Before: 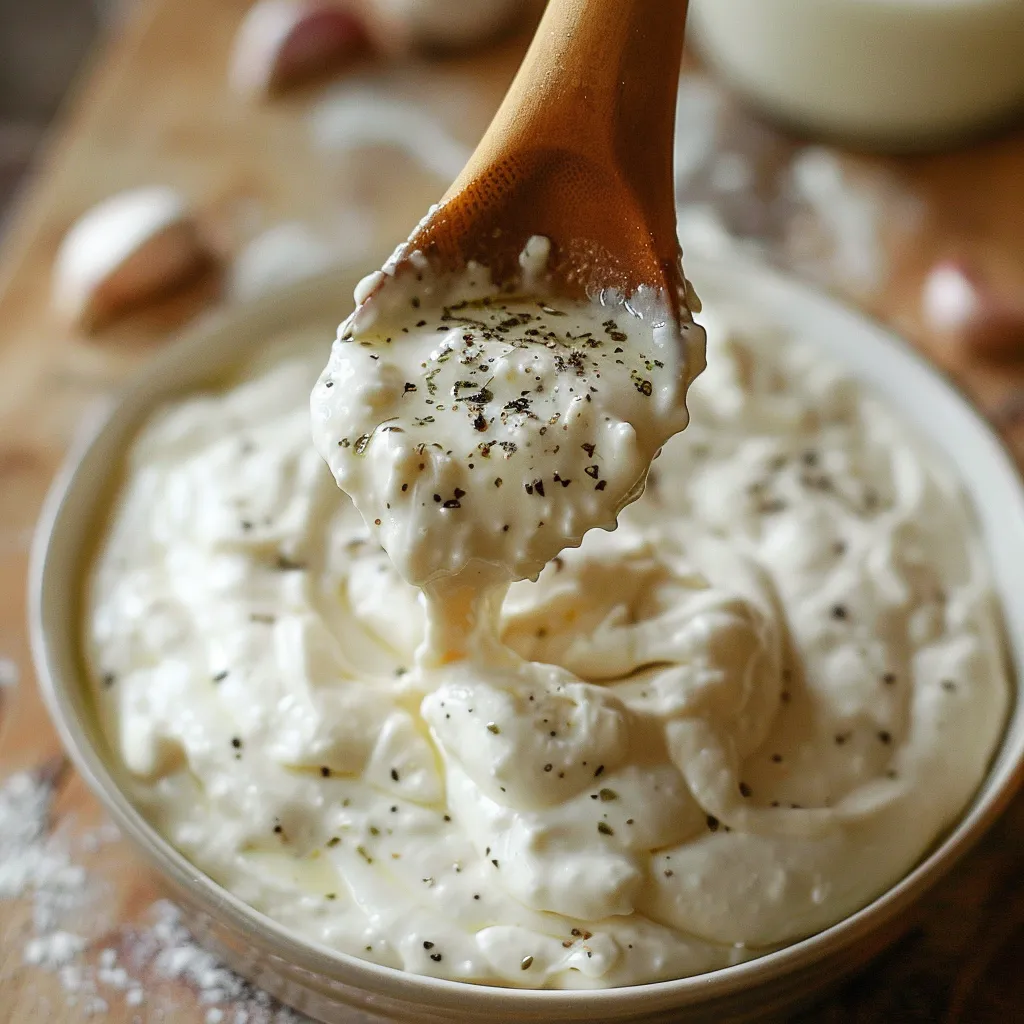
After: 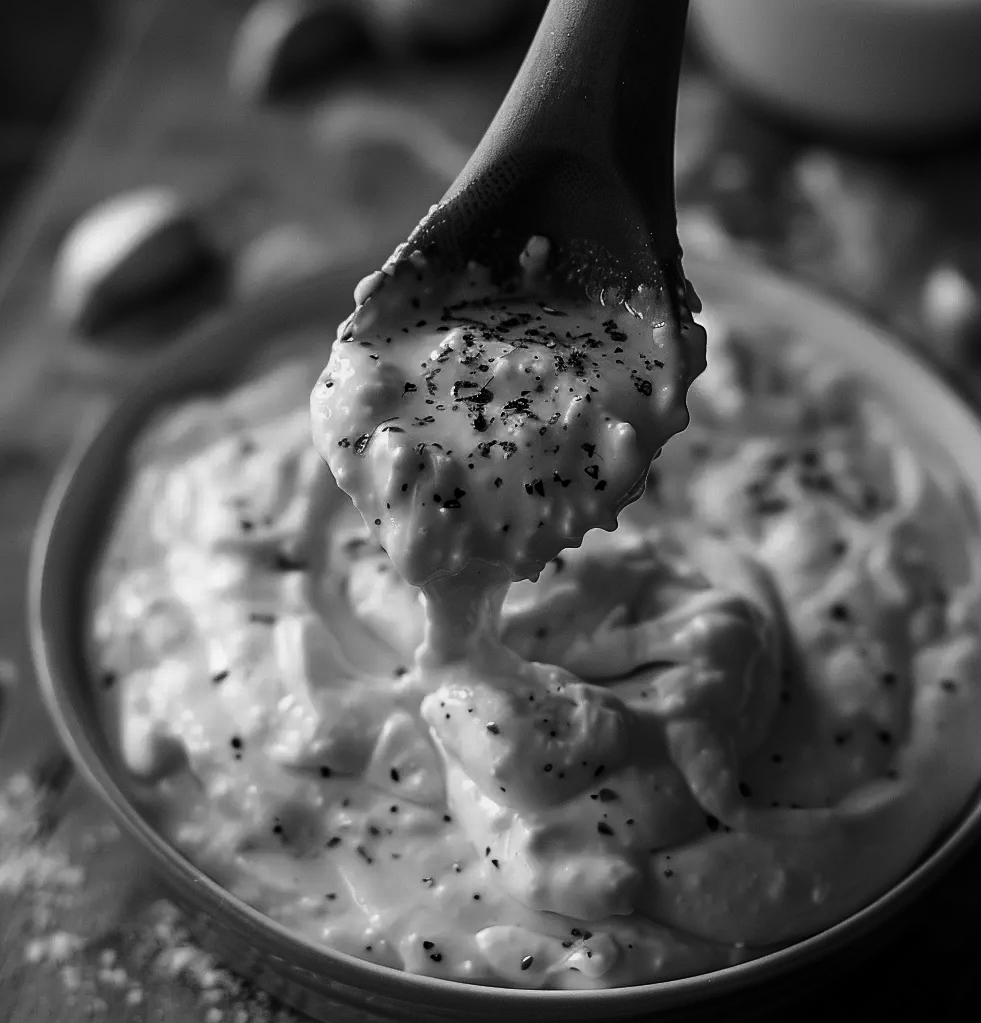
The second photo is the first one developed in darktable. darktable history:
exposure: black level correction 0, compensate exposure bias true, compensate highlight preservation false
crop: right 4.126%, bottom 0.031%
contrast brightness saturation: contrast -0.03, brightness -0.59, saturation -1
